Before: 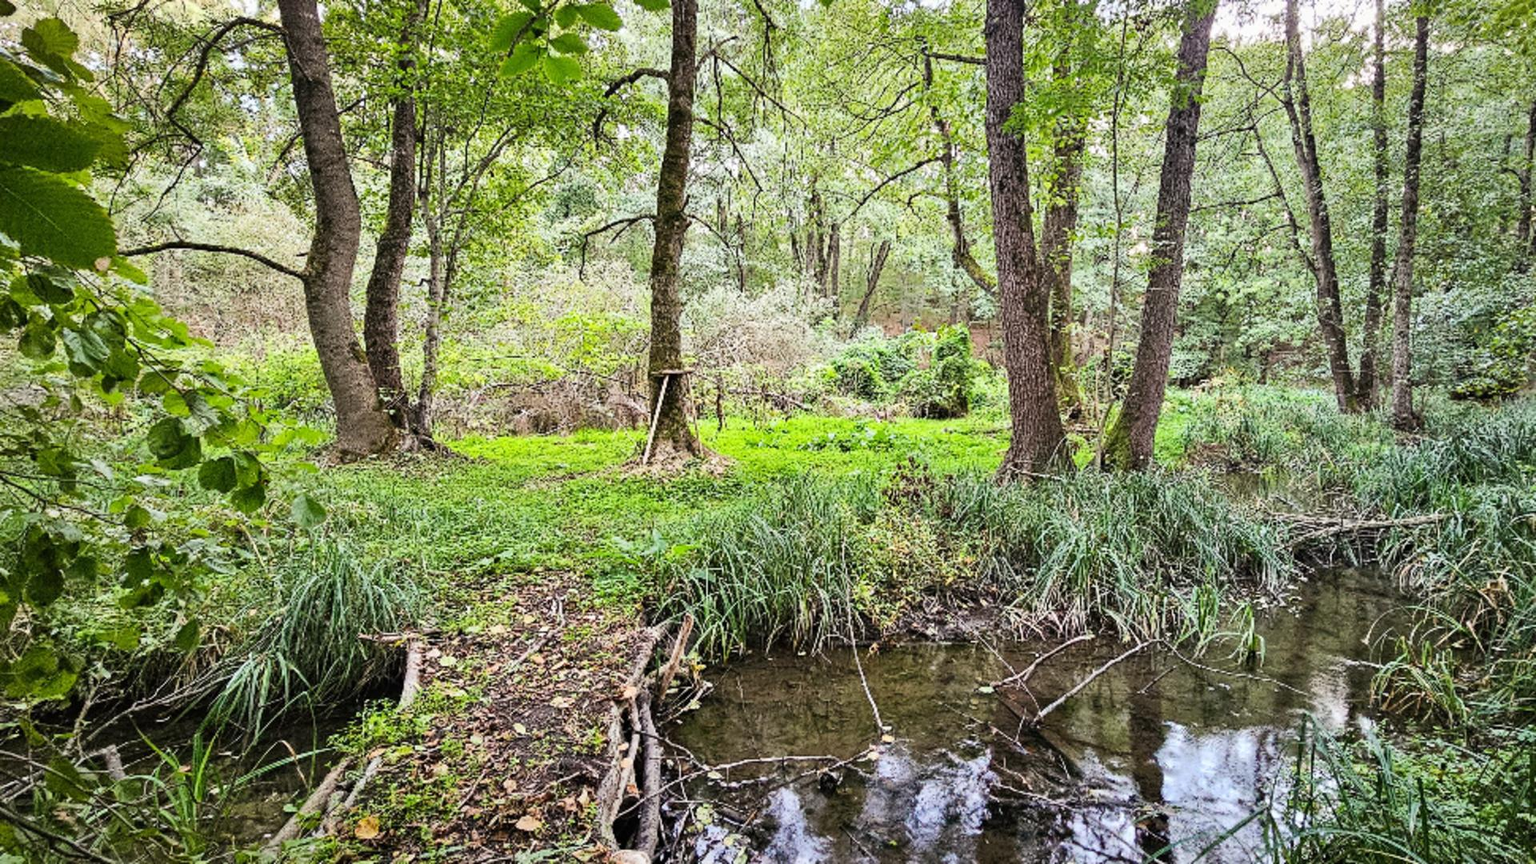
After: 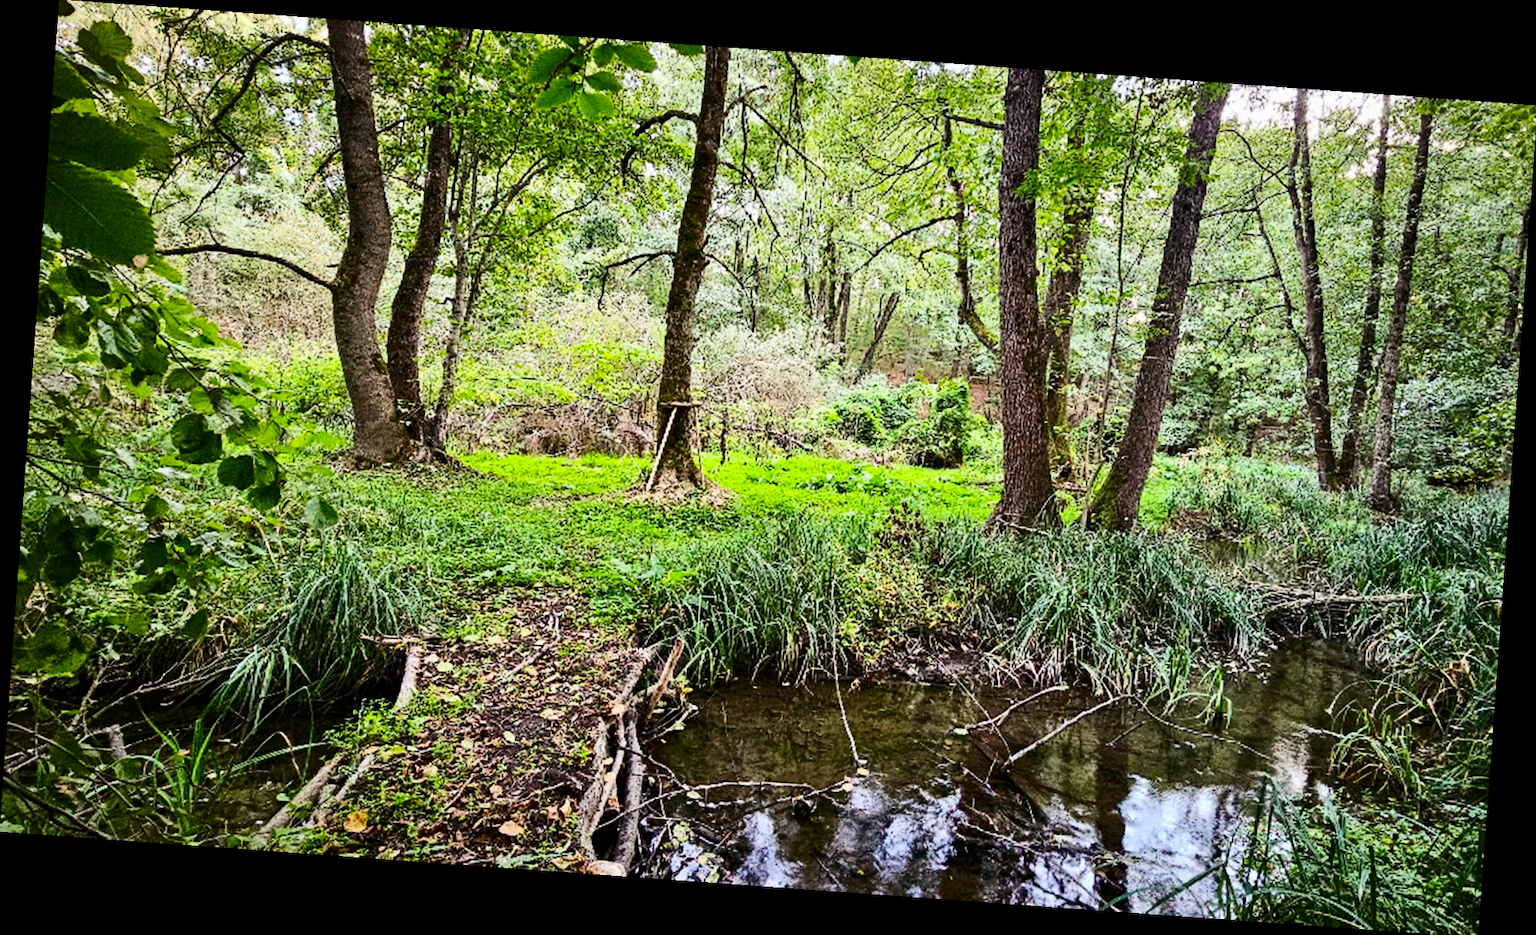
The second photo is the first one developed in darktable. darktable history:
contrast brightness saturation: contrast 0.21, brightness -0.11, saturation 0.21
rotate and perspective: rotation 4.1°, automatic cropping off
